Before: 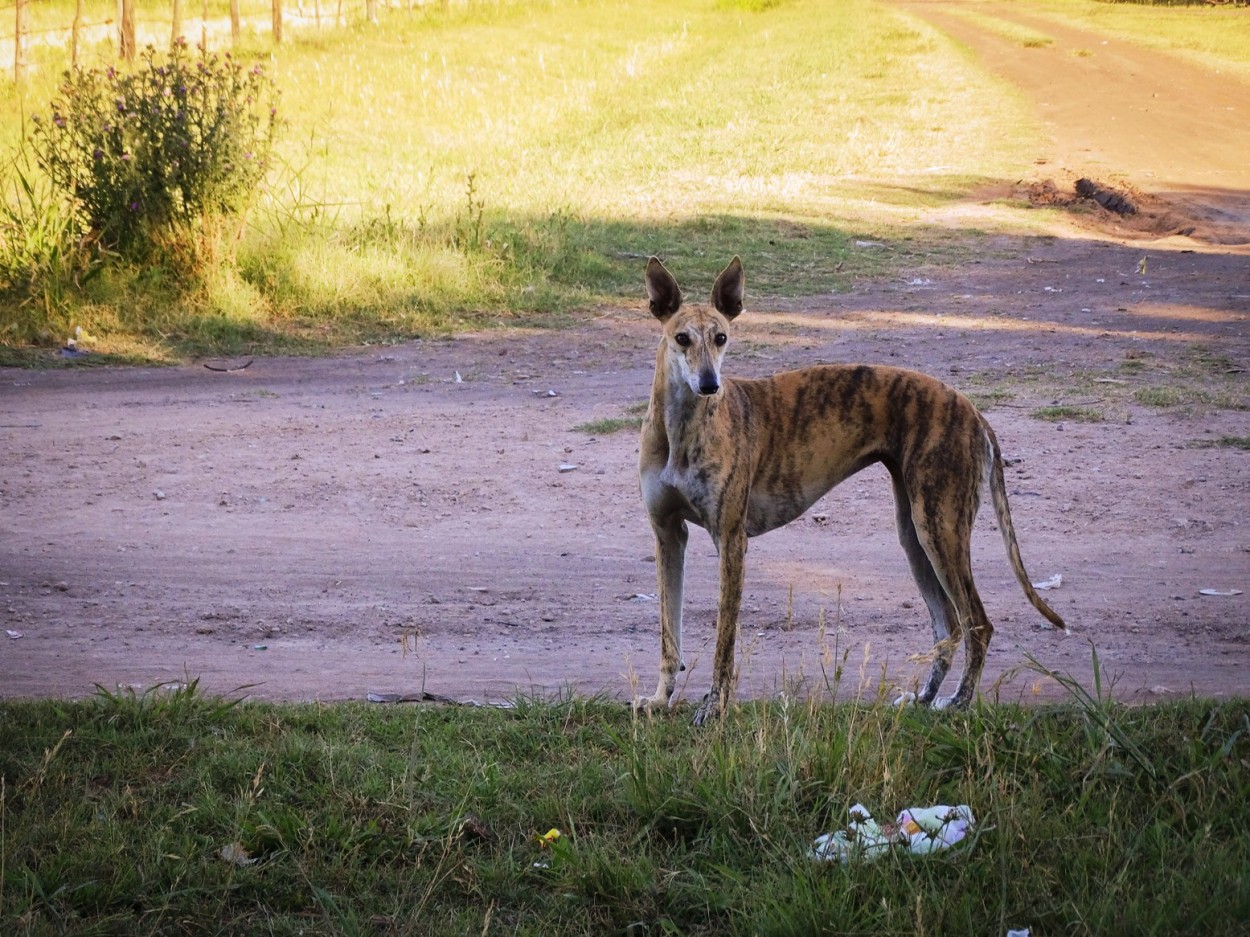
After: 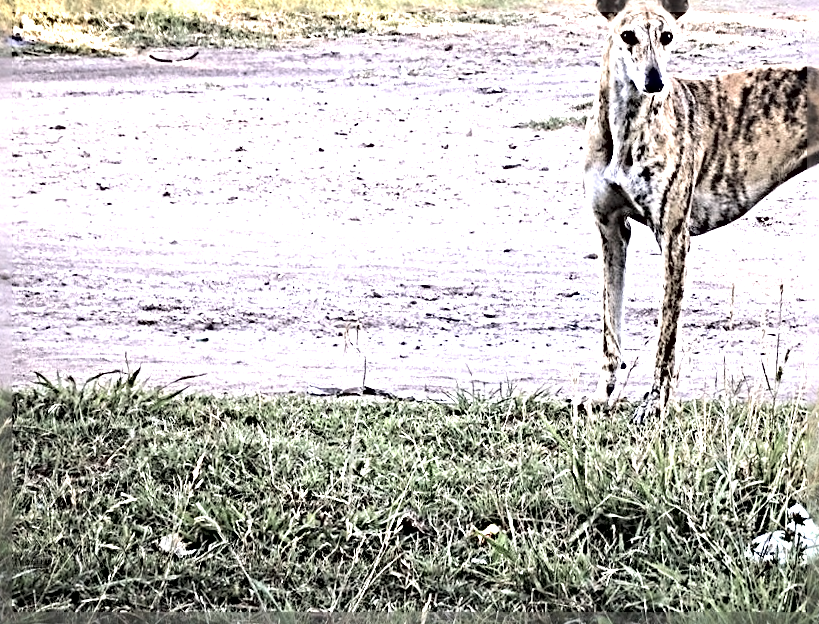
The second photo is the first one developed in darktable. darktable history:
crop and rotate: angle -0.873°, left 3.635%, top 32.003%, right 29.479%
exposure: black level correction 0, exposure 1.593 EV, compensate highlight preservation false
tone equalizer: -8 EV -0.416 EV, -7 EV -0.426 EV, -6 EV -0.36 EV, -5 EV -0.25 EV, -3 EV 0.219 EV, -2 EV 0.336 EV, -1 EV 0.38 EV, +0 EV 0.392 EV, edges refinement/feathering 500, mask exposure compensation -1.57 EV, preserve details no
sharpen: radius 6.295, amount 1.809, threshold 0.182
contrast brightness saturation: brightness 0.181, saturation -0.499
